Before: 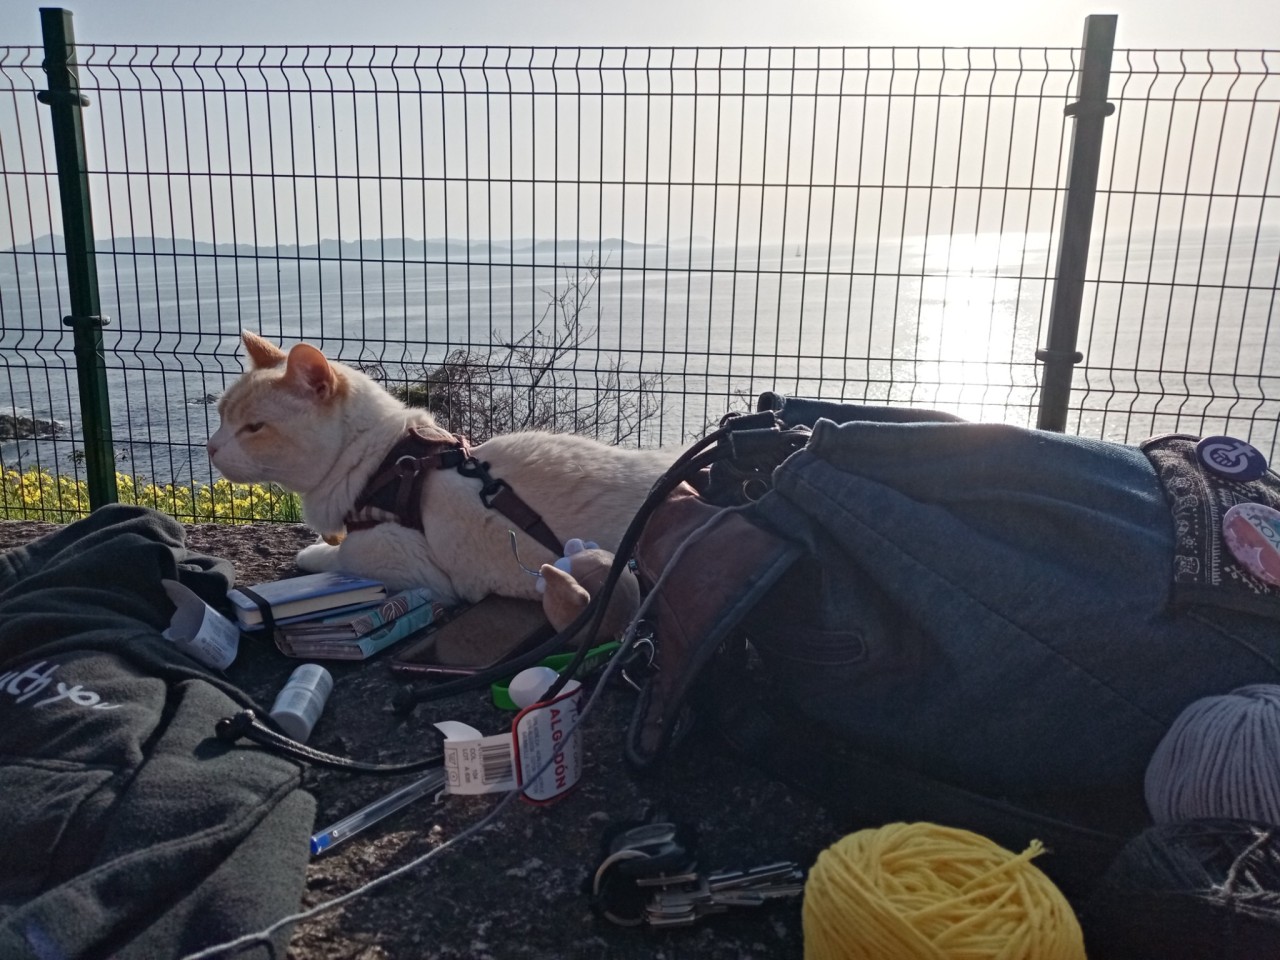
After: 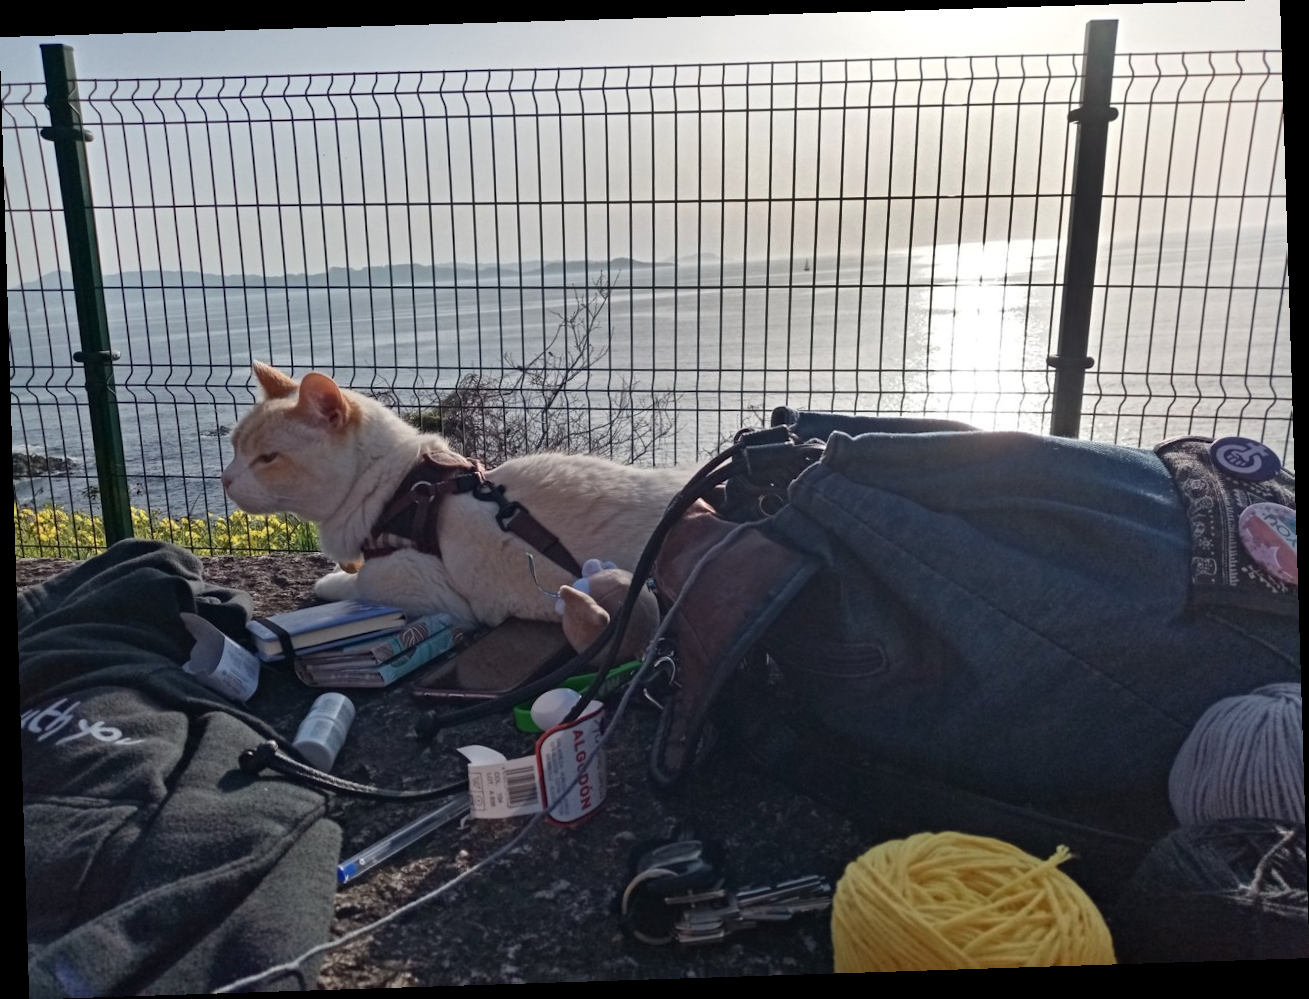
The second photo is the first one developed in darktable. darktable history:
rotate and perspective: rotation -1.77°, lens shift (horizontal) 0.004, automatic cropping off
shadows and highlights: shadows 20.91, highlights -82.73, soften with gaussian
